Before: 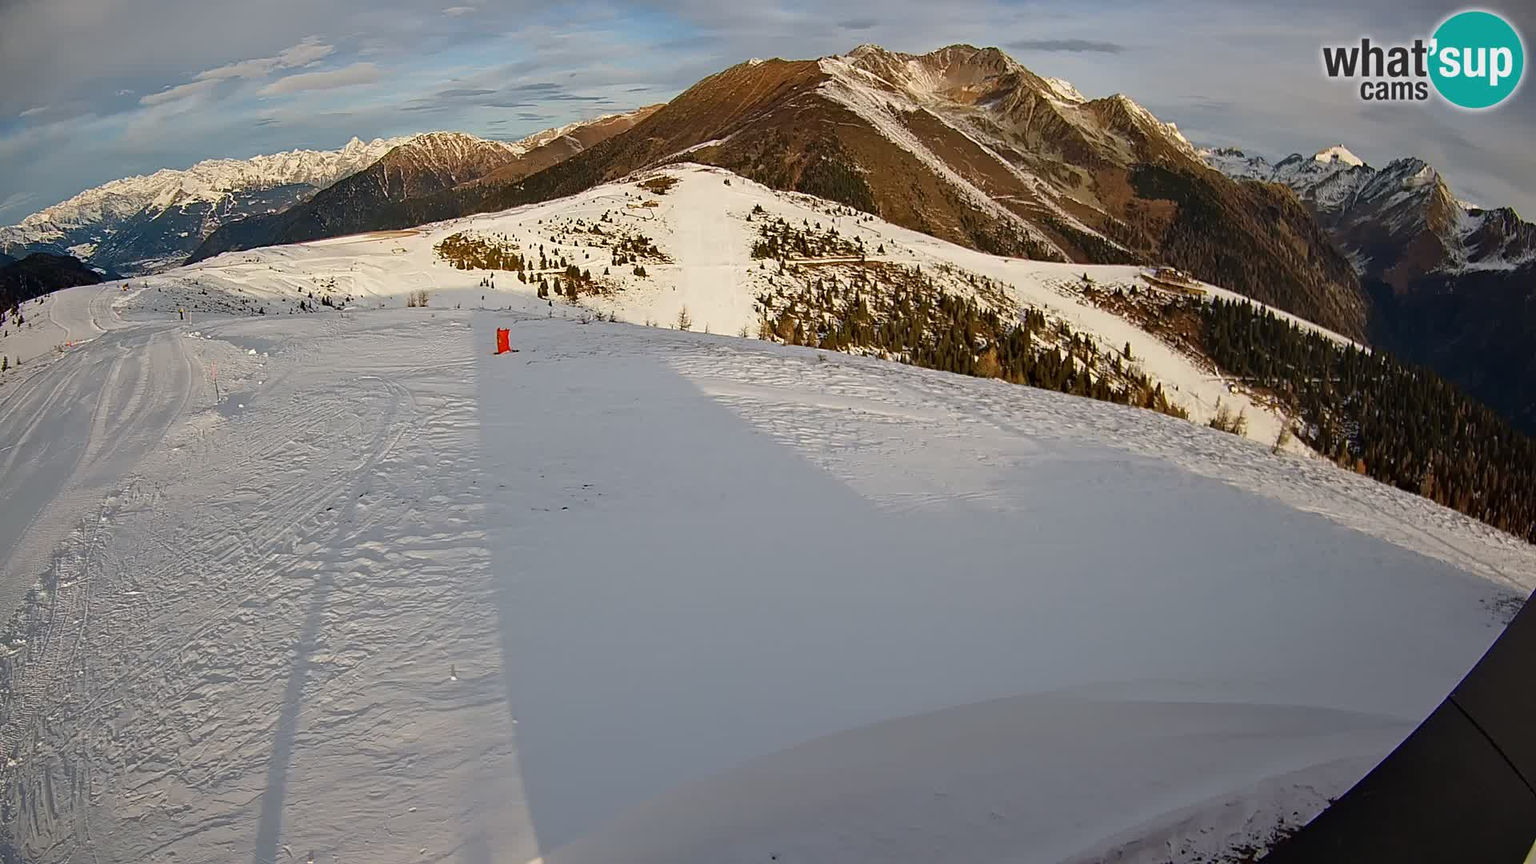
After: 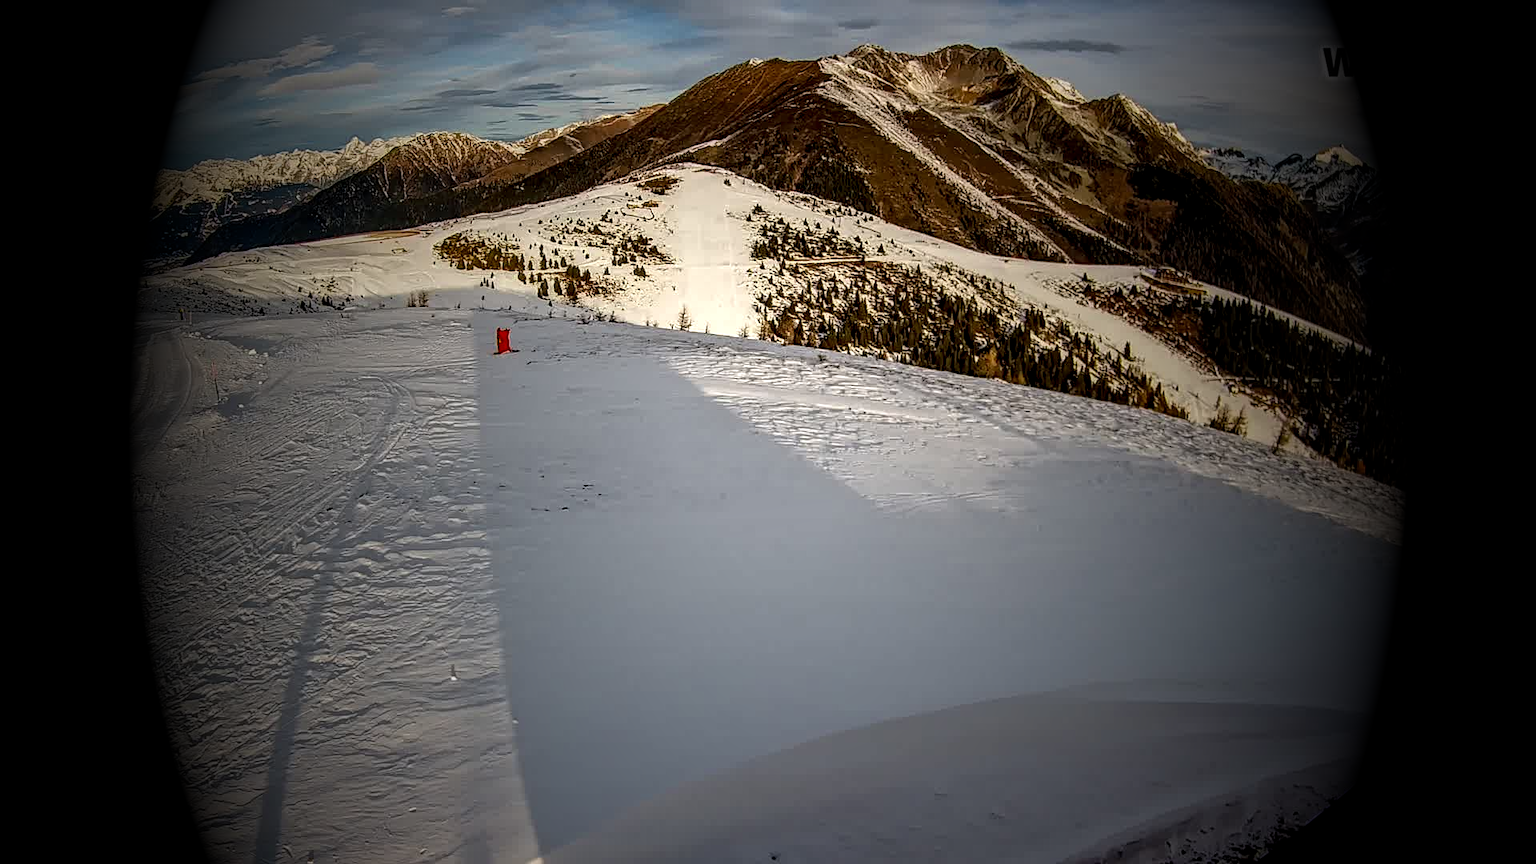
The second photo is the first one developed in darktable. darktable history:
local contrast: highlights 20%, detail 197%
vignetting: fall-off start 15.9%, fall-off radius 100%, brightness -1, saturation 0.5, width/height ratio 0.719
